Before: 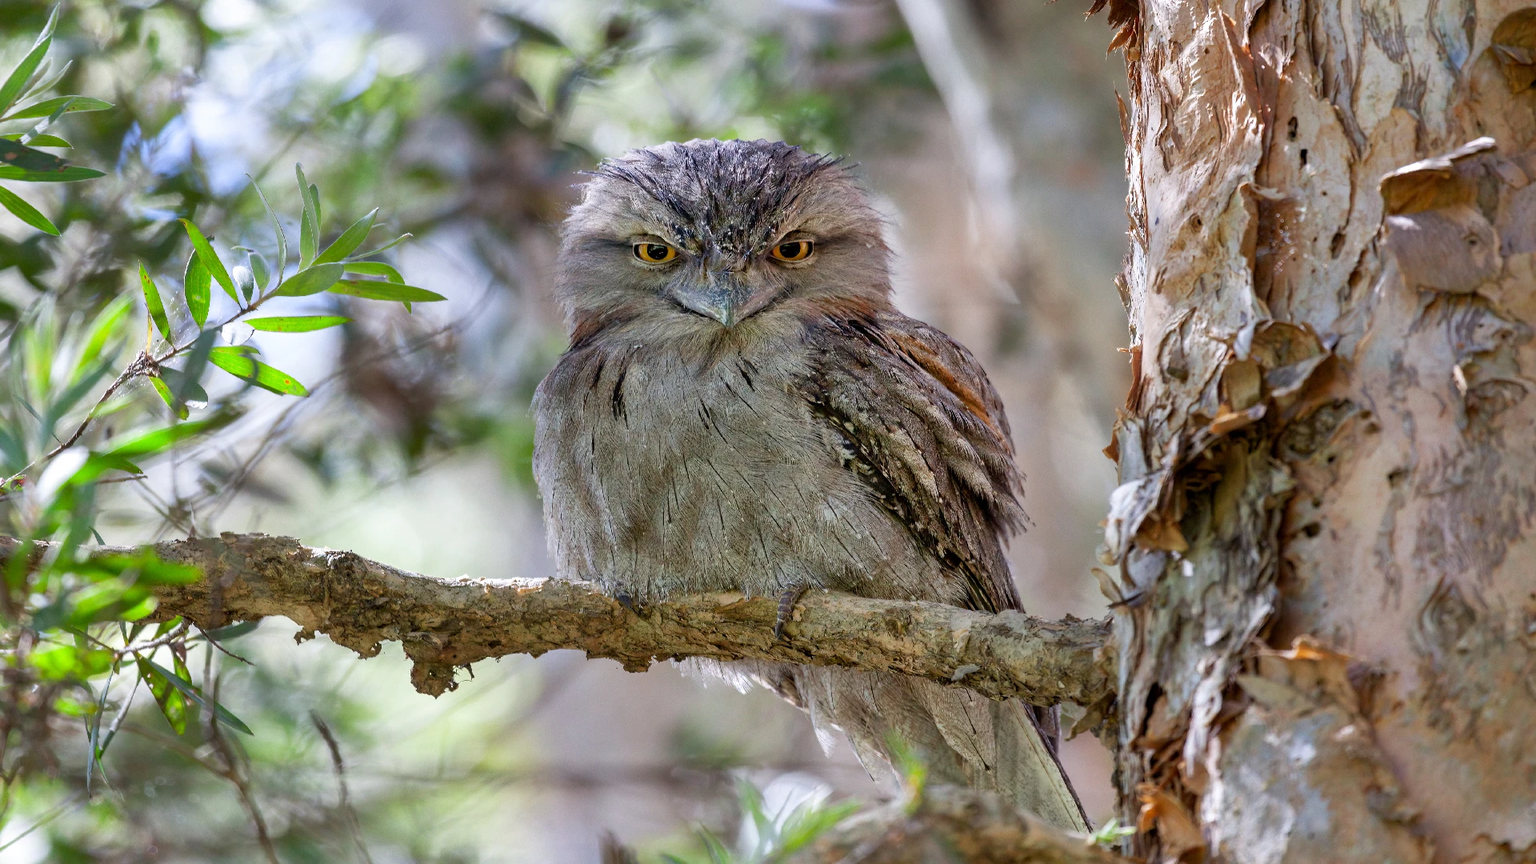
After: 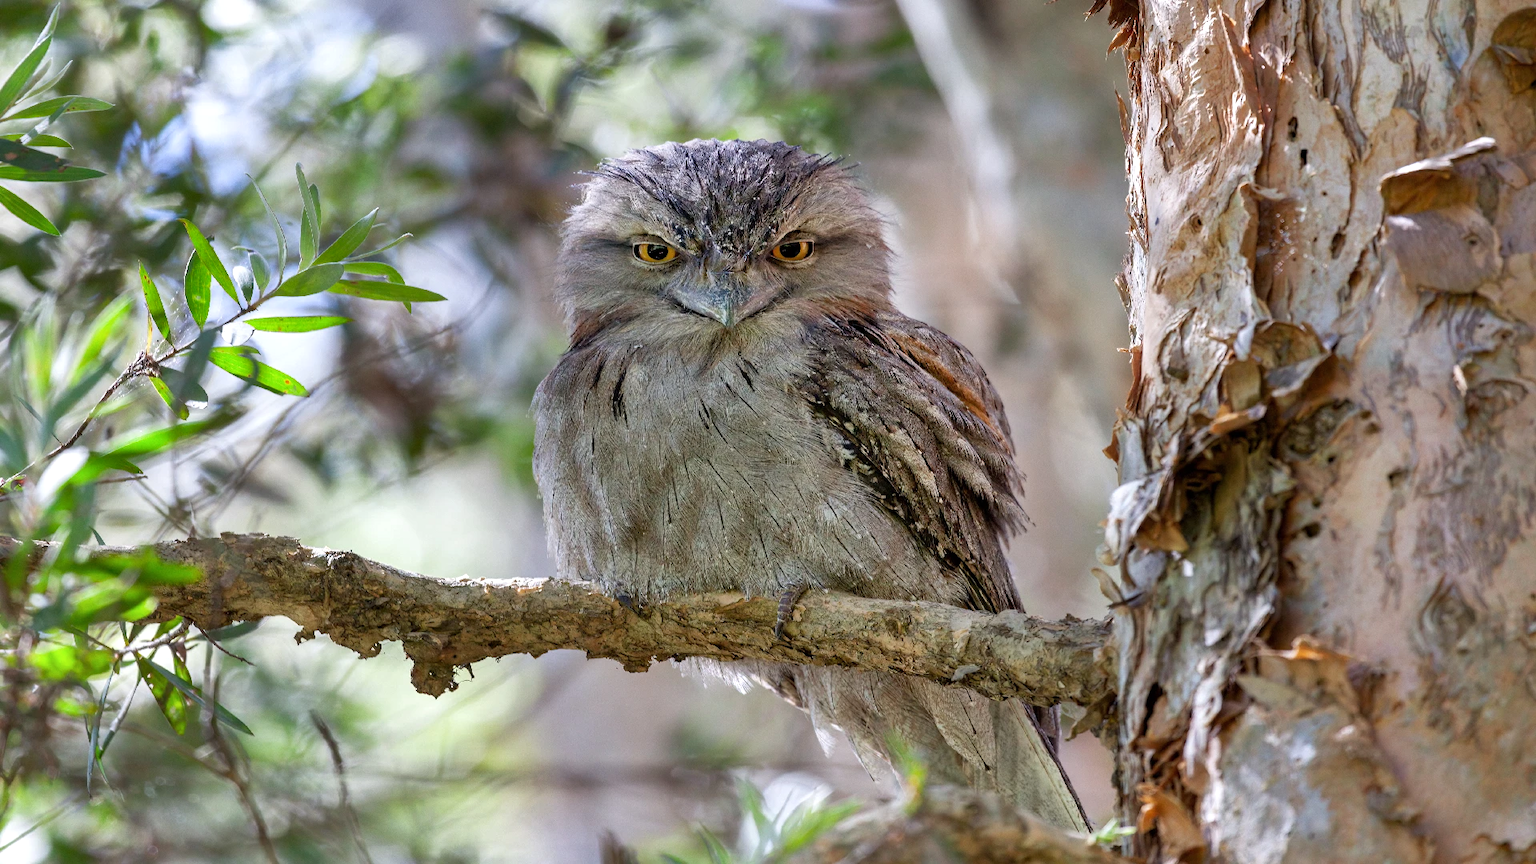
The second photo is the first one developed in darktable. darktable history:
shadows and highlights: radius 172.25, shadows 27.11, white point adjustment 3.08, highlights -68.61, soften with gaussian
